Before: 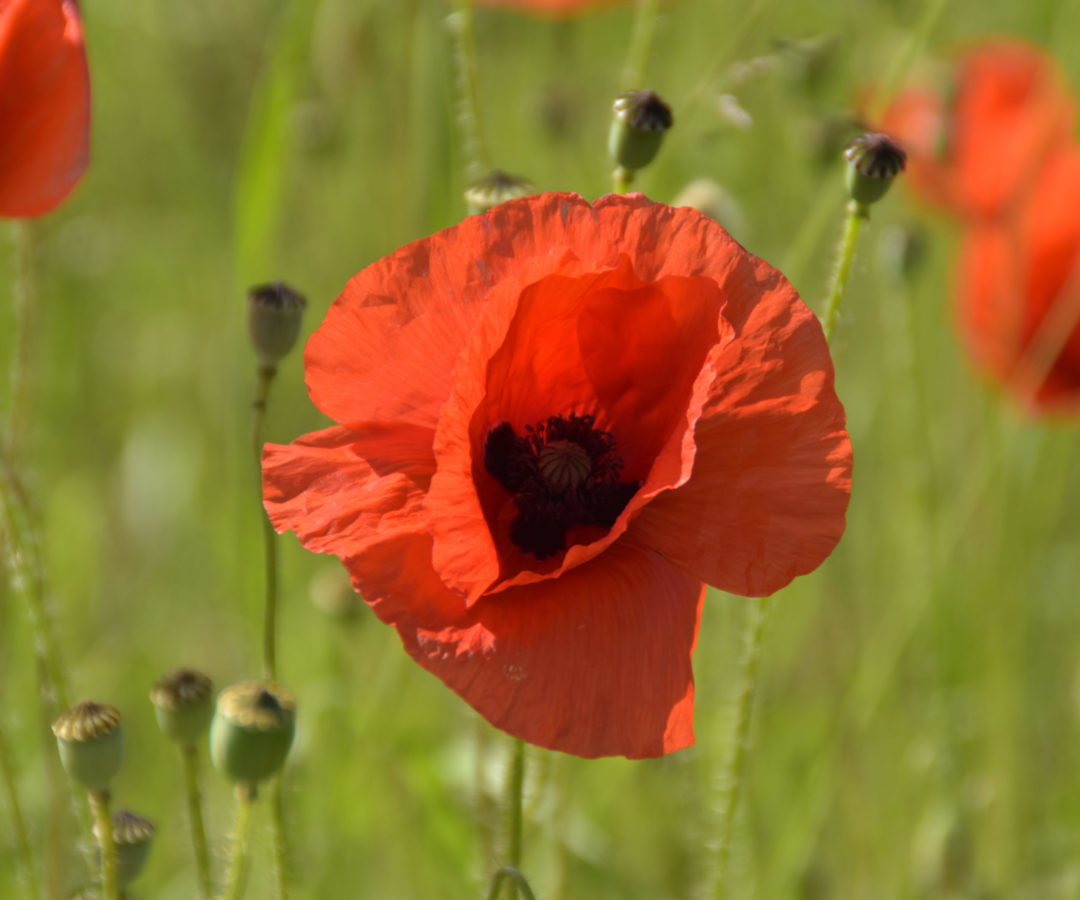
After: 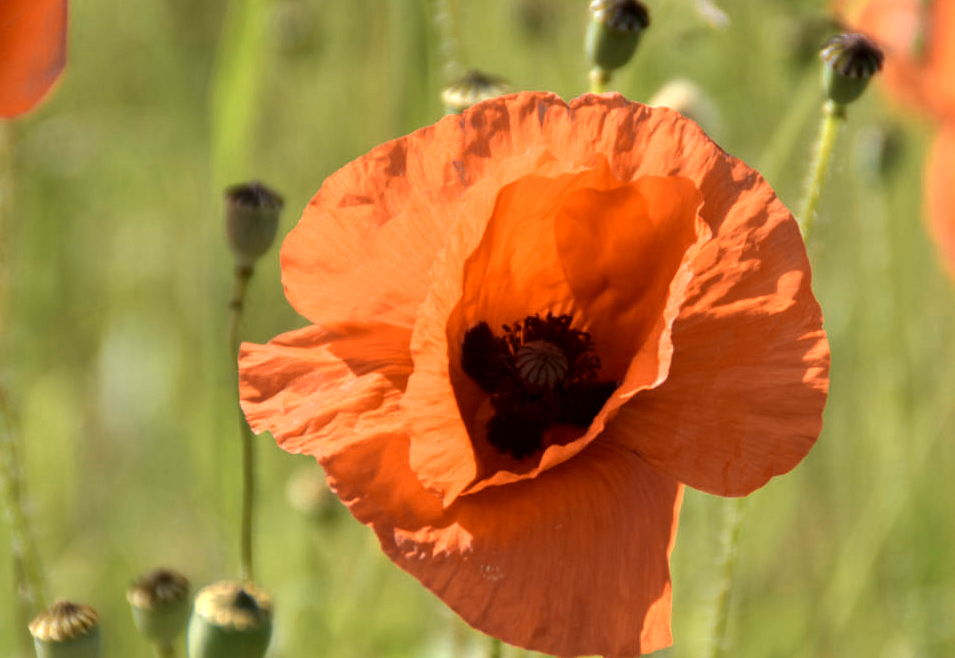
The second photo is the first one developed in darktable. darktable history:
crop and rotate: left 2.304%, top 11.17%, right 9.27%, bottom 15.674%
color zones: curves: ch0 [(0.018, 0.548) (0.197, 0.654) (0.425, 0.447) (0.605, 0.658) (0.732, 0.579)]; ch1 [(0.105, 0.531) (0.224, 0.531) (0.386, 0.39) (0.618, 0.456) (0.732, 0.456) (0.956, 0.421)]; ch2 [(0.039, 0.583) (0.215, 0.465) (0.399, 0.544) (0.465, 0.548) (0.614, 0.447) (0.724, 0.43) (0.882, 0.623) (0.956, 0.632)]
local contrast: on, module defaults
